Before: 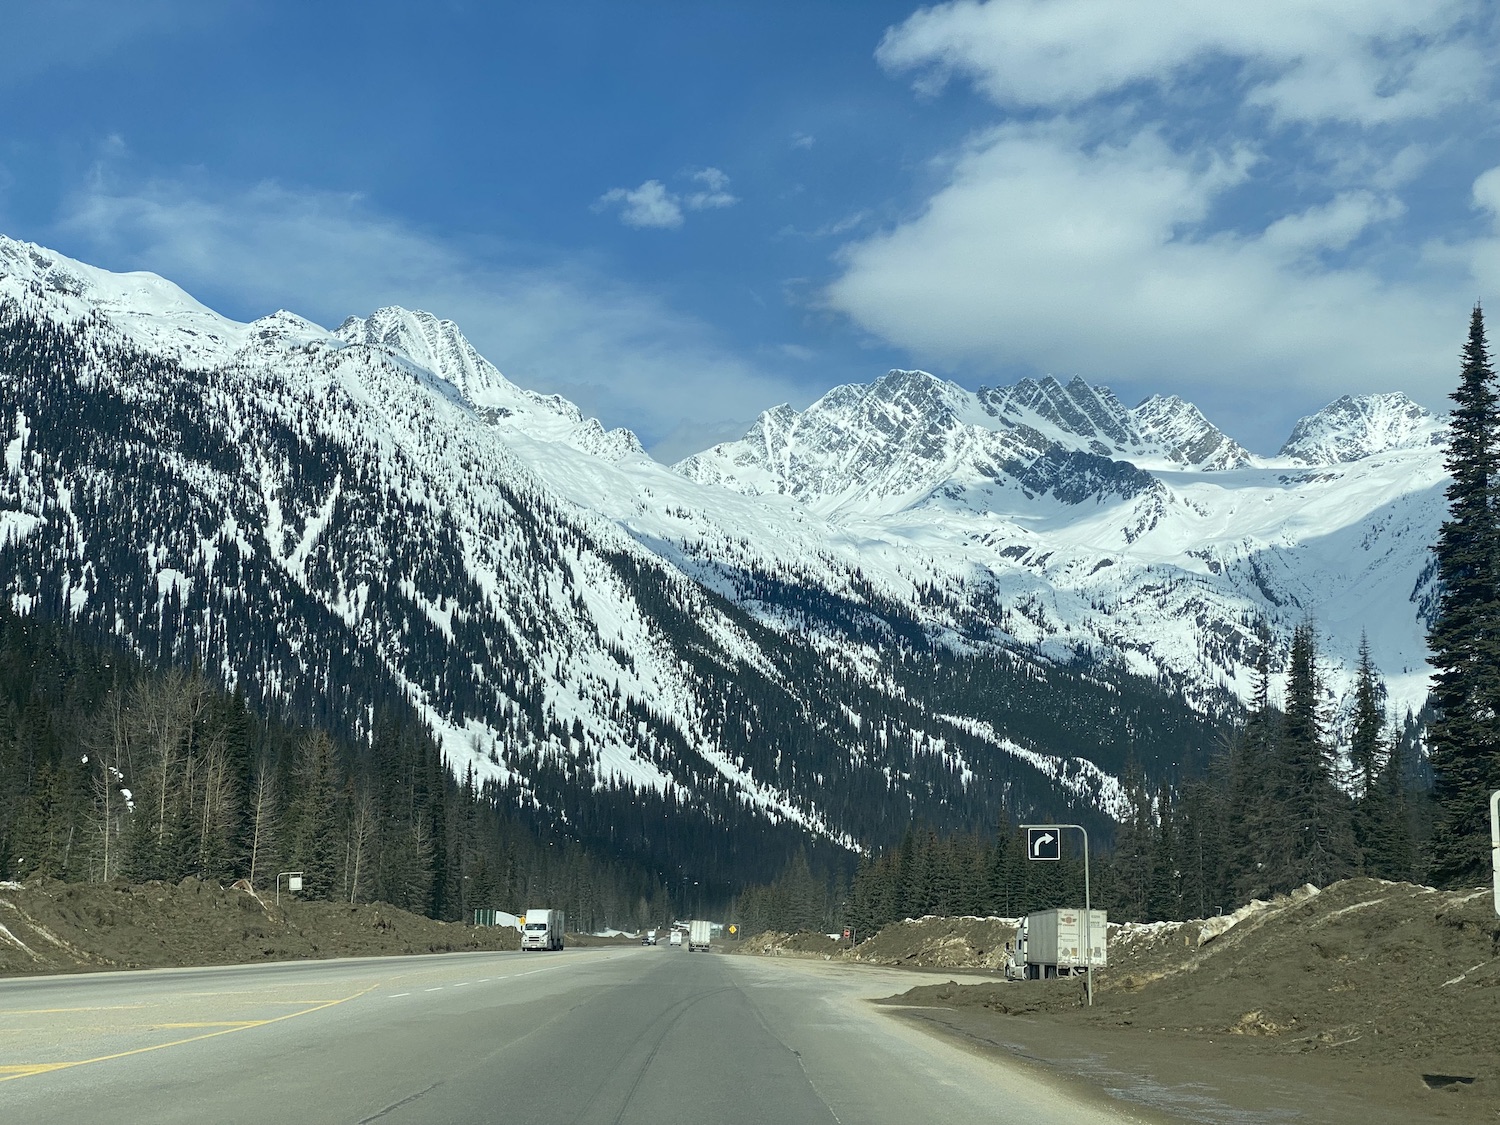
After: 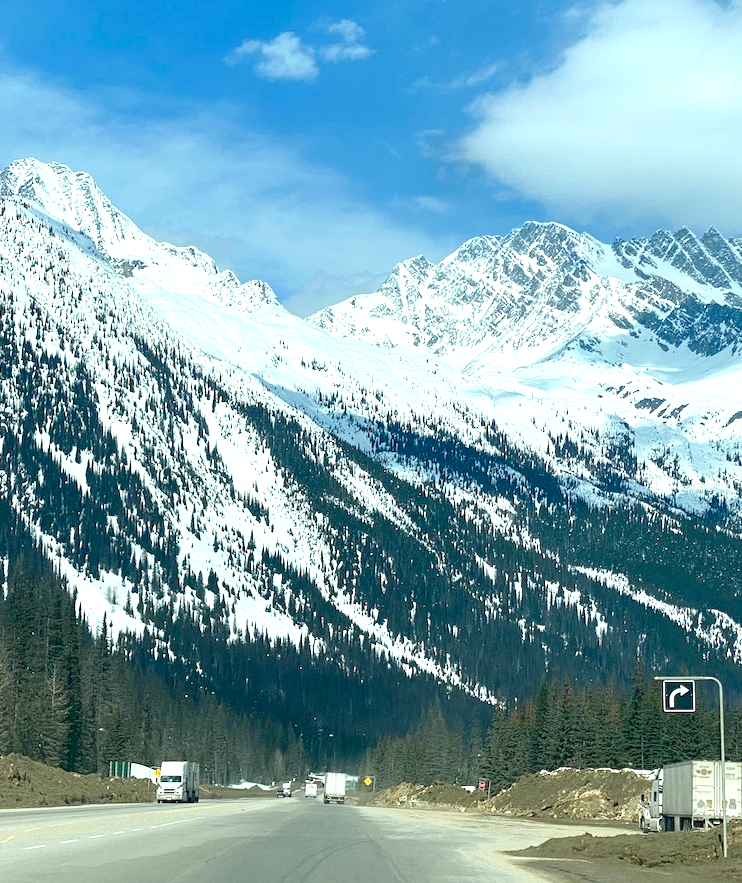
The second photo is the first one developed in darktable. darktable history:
base curve: curves: ch0 [(0, 0) (0.989, 0.992)], preserve colors none
exposure: exposure 0.657 EV, compensate highlight preservation false
color balance rgb: perceptual saturation grading › global saturation 20%, perceptual saturation grading › highlights -25%, perceptual saturation grading › shadows 25%
crop and rotate: angle 0.02°, left 24.353%, top 13.219%, right 26.156%, bottom 8.224%
